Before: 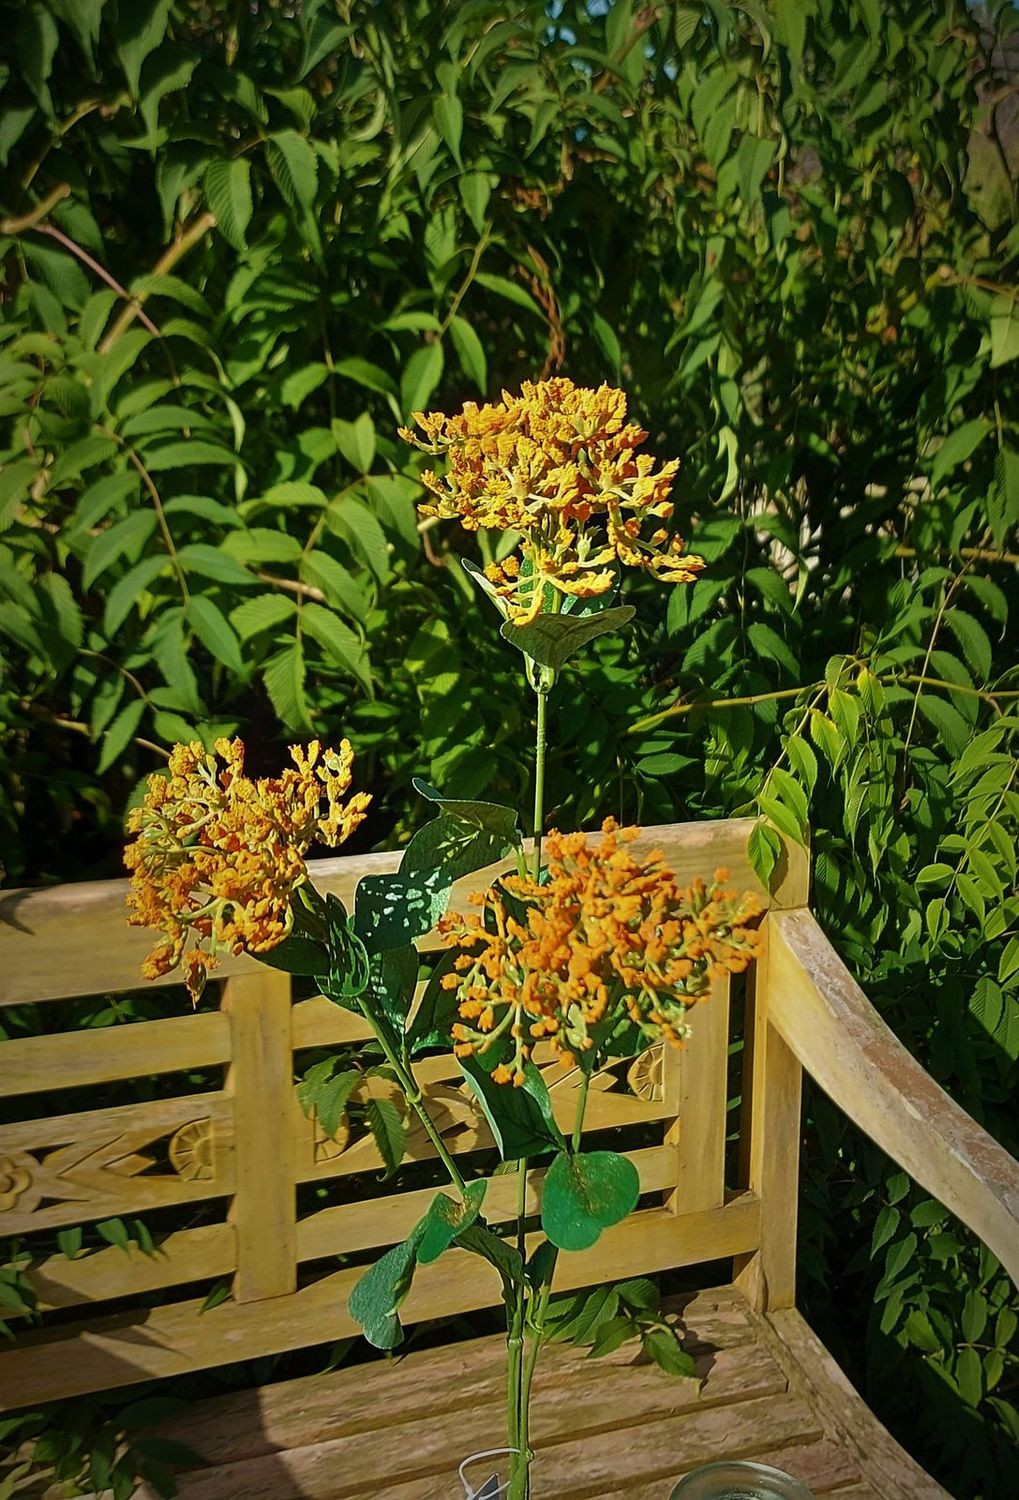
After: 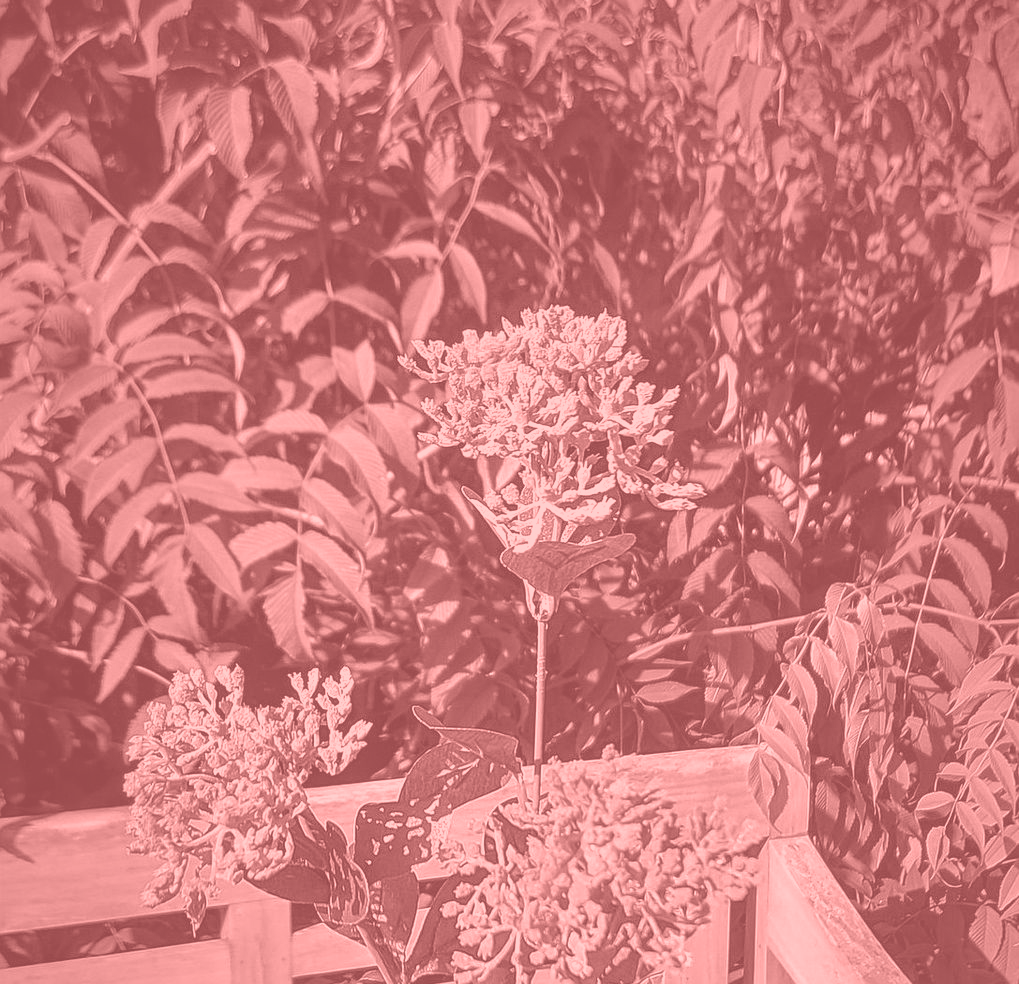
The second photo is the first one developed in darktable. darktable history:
base curve: curves: ch0 [(0, 0) (0.303, 0.277) (1, 1)]
velvia: on, module defaults
crop and rotate: top 4.848%, bottom 29.503%
color balance rgb: on, module defaults
colorize: saturation 51%, source mix 50.67%, lightness 50.67%
exposure: black level correction 0, exposure 0.6 EV, compensate highlight preservation false
local contrast: on, module defaults
sharpen: radius 1.272, amount 0.305, threshold 0
